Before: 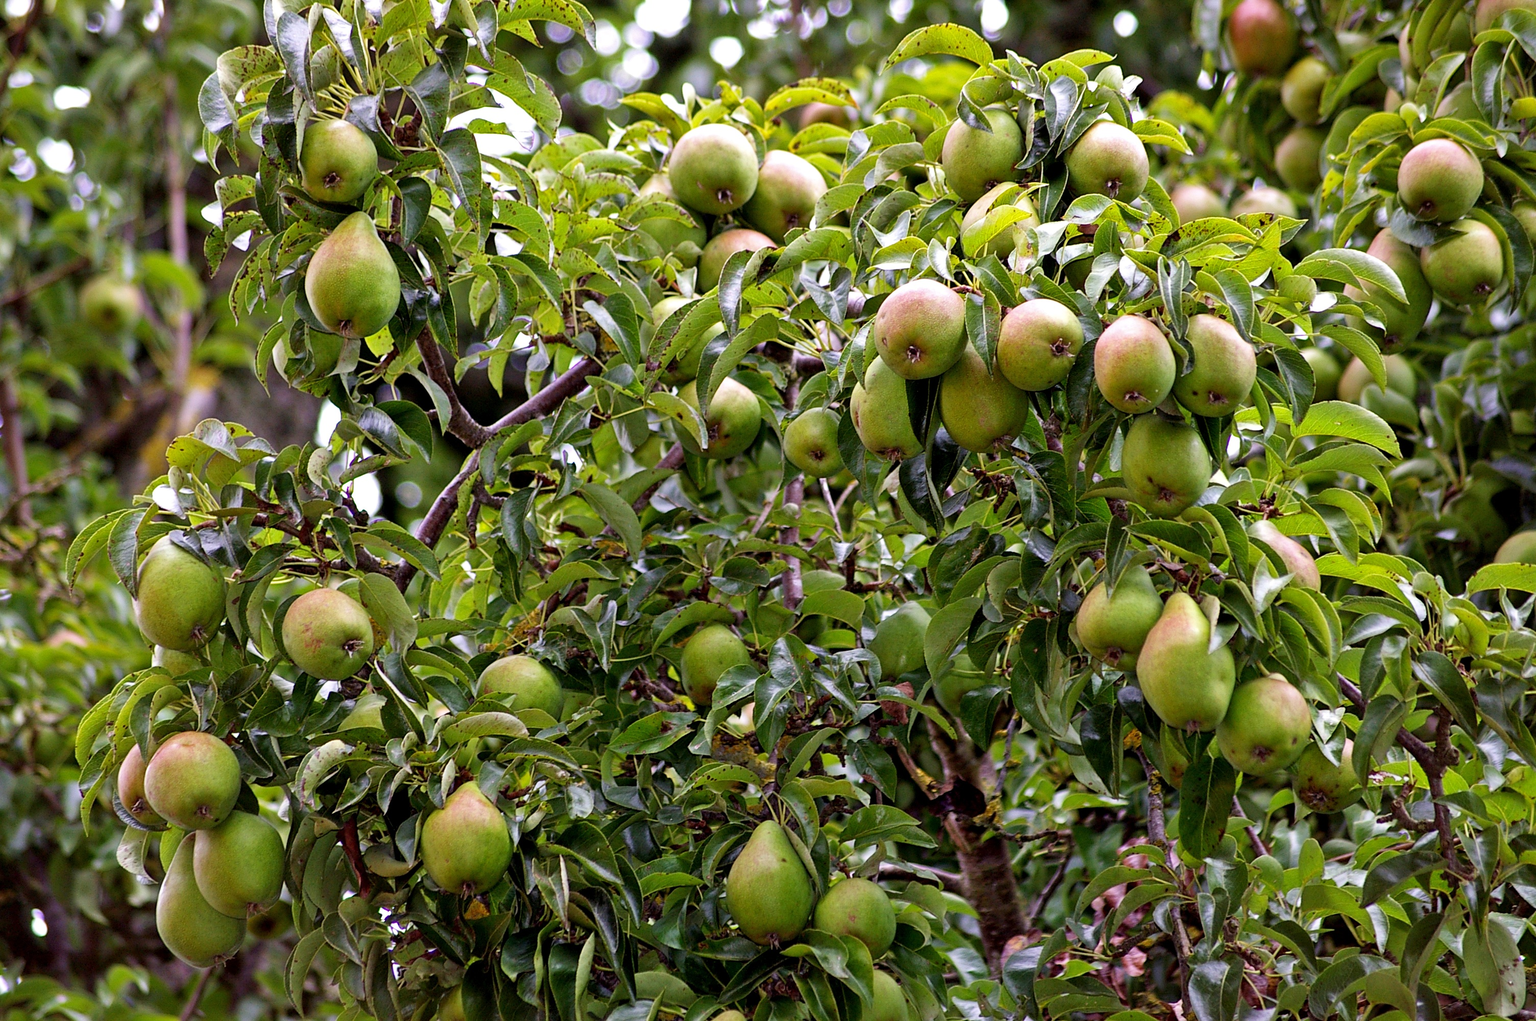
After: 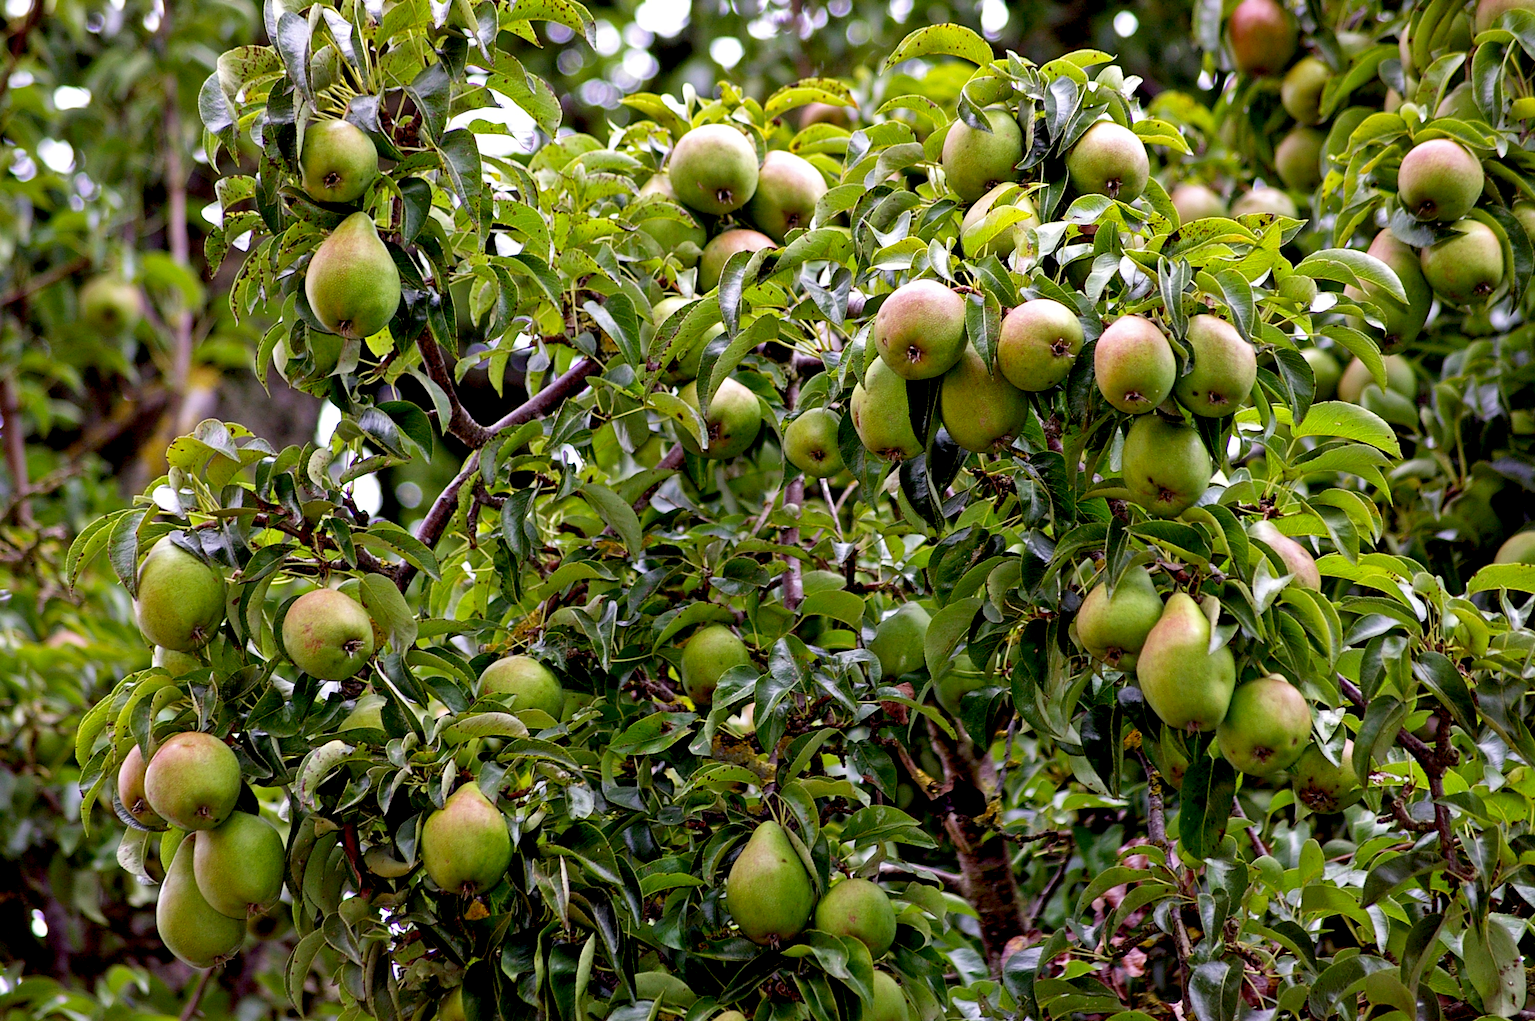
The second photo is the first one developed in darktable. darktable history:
exposure: black level correction 0.01, exposure 0.006 EV, compensate highlight preservation false
